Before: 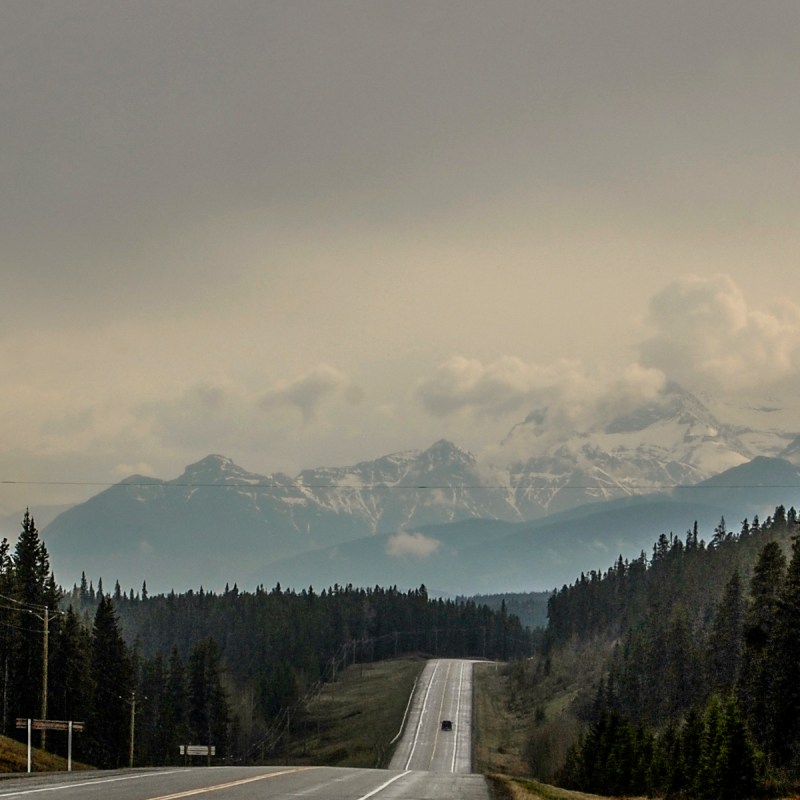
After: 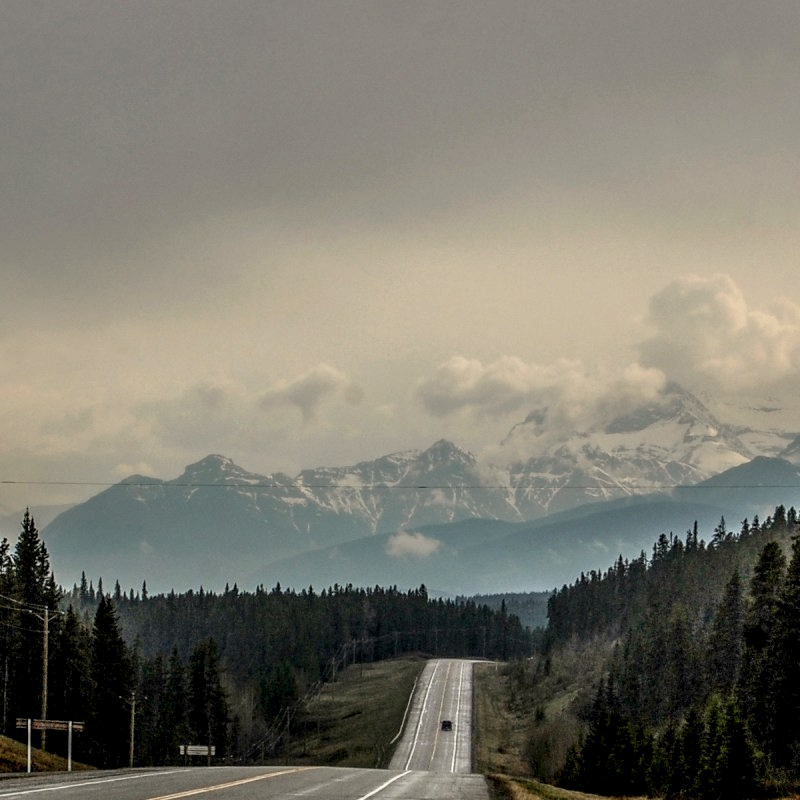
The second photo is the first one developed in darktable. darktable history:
local contrast: highlights 63%, detail 143%, midtone range 0.433
